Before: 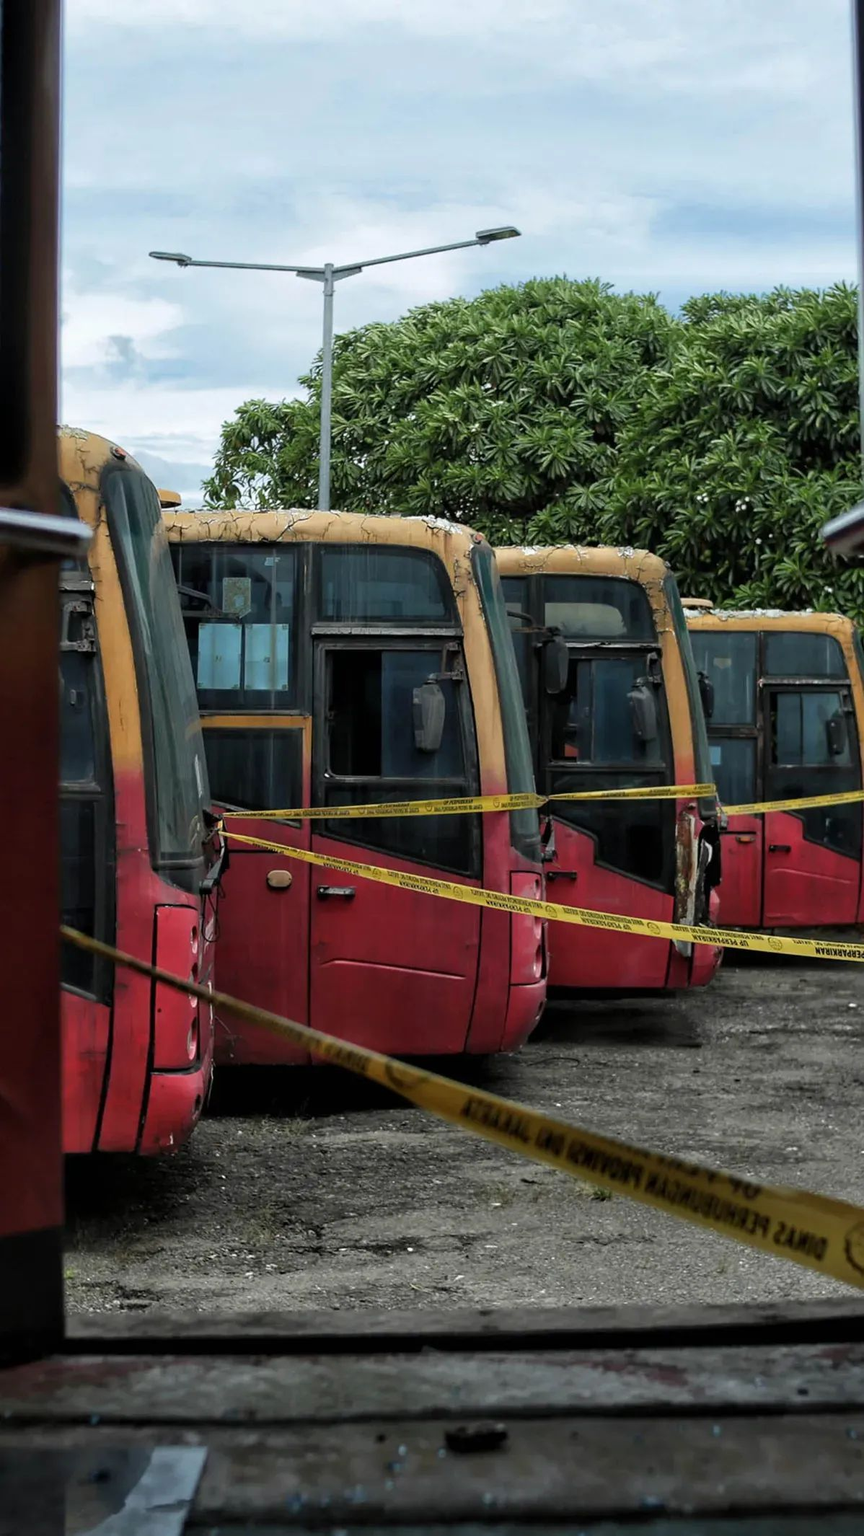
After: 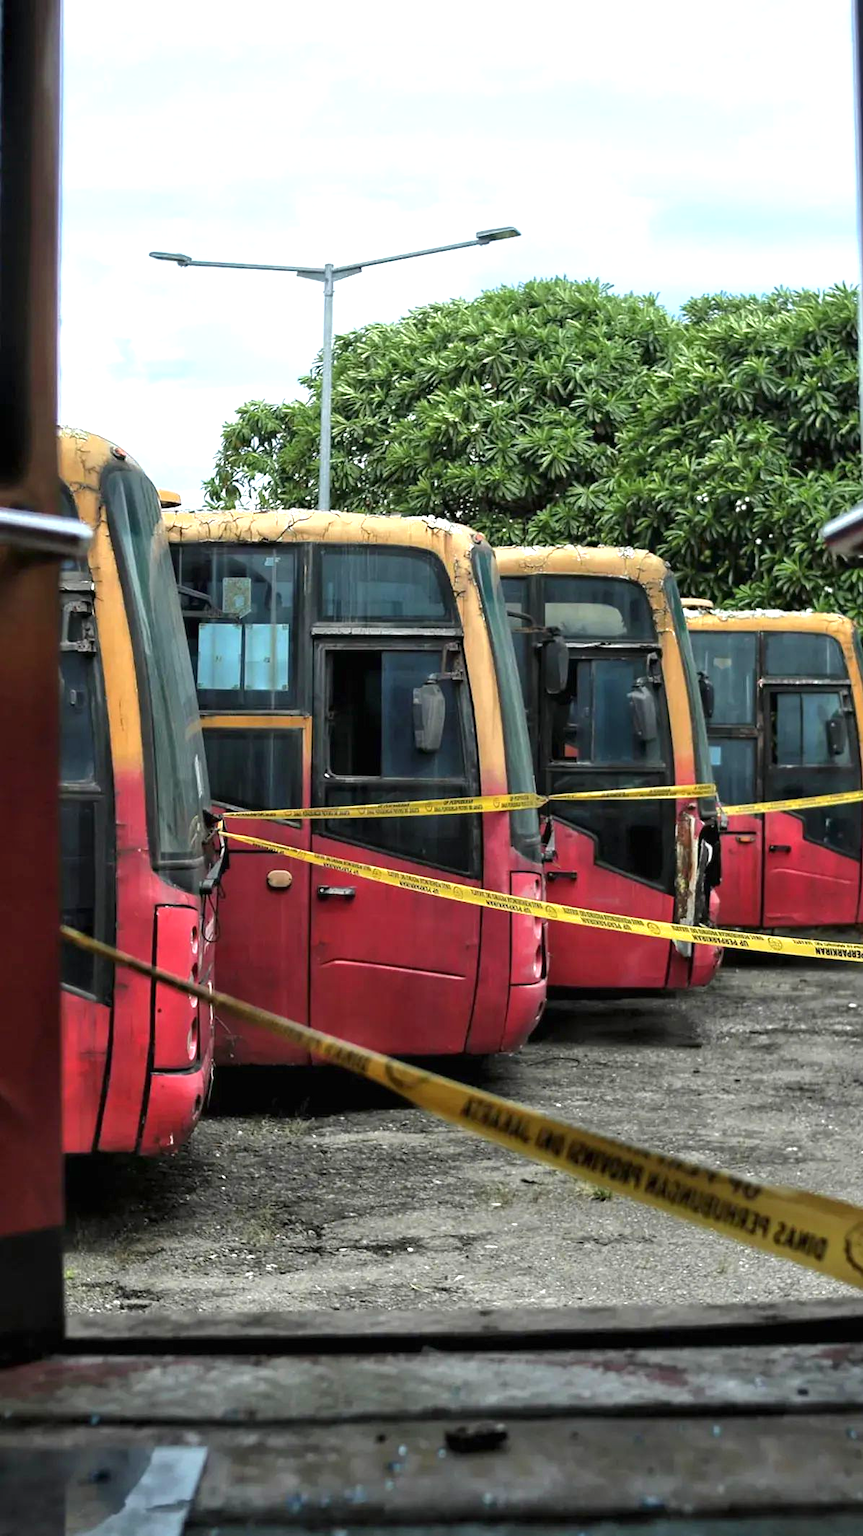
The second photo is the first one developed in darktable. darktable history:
shadows and highlights: shadows -20.45, white point adjustment -1.92, highlights -35.14
exposure: black level correction 0, exposure 1.106 EV, compensate exposure bias true, compensate highlight preservation false
